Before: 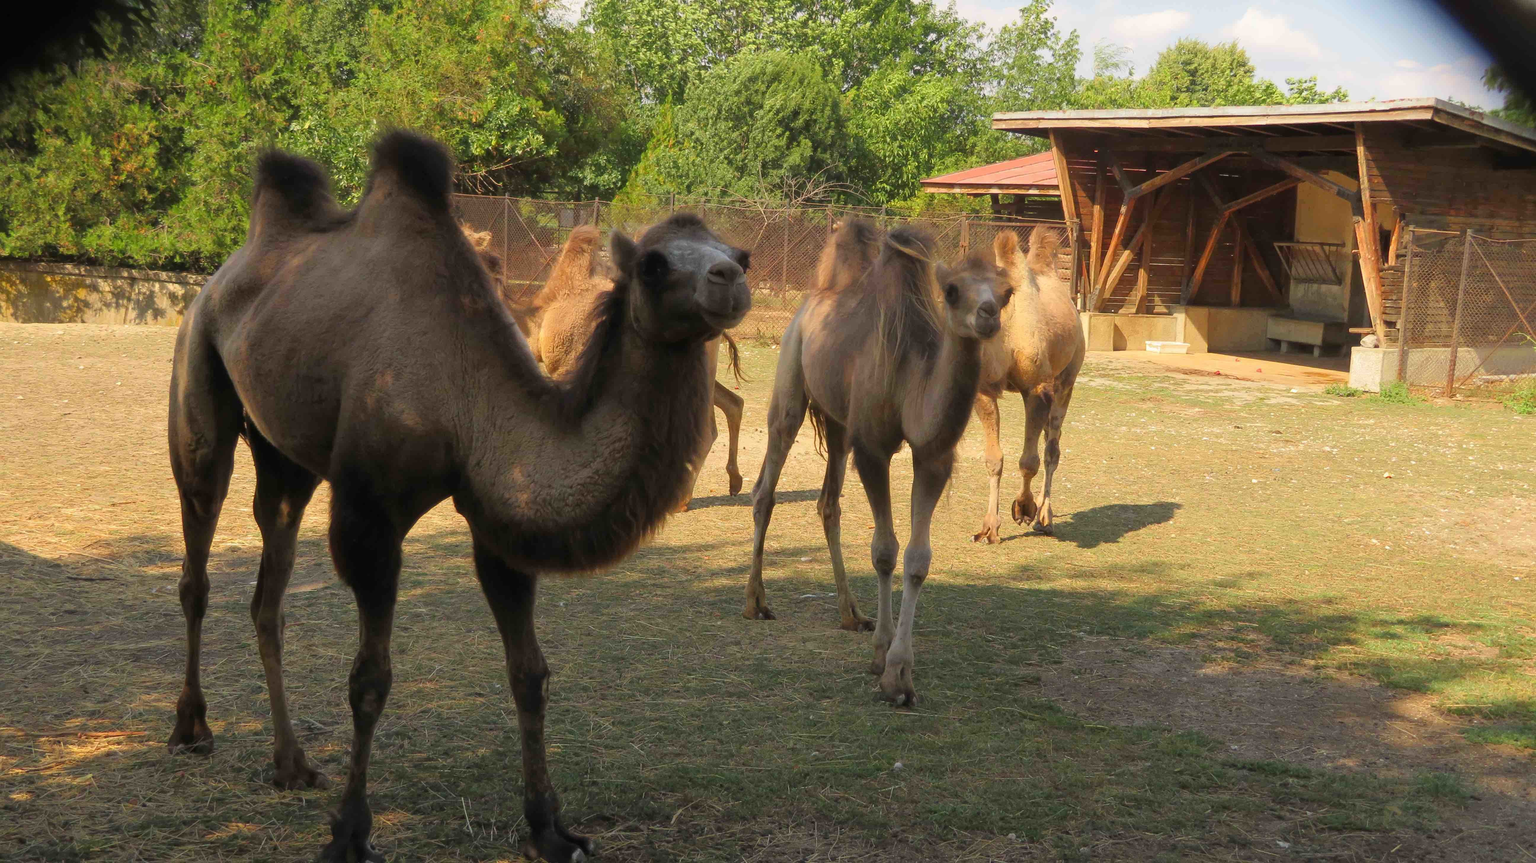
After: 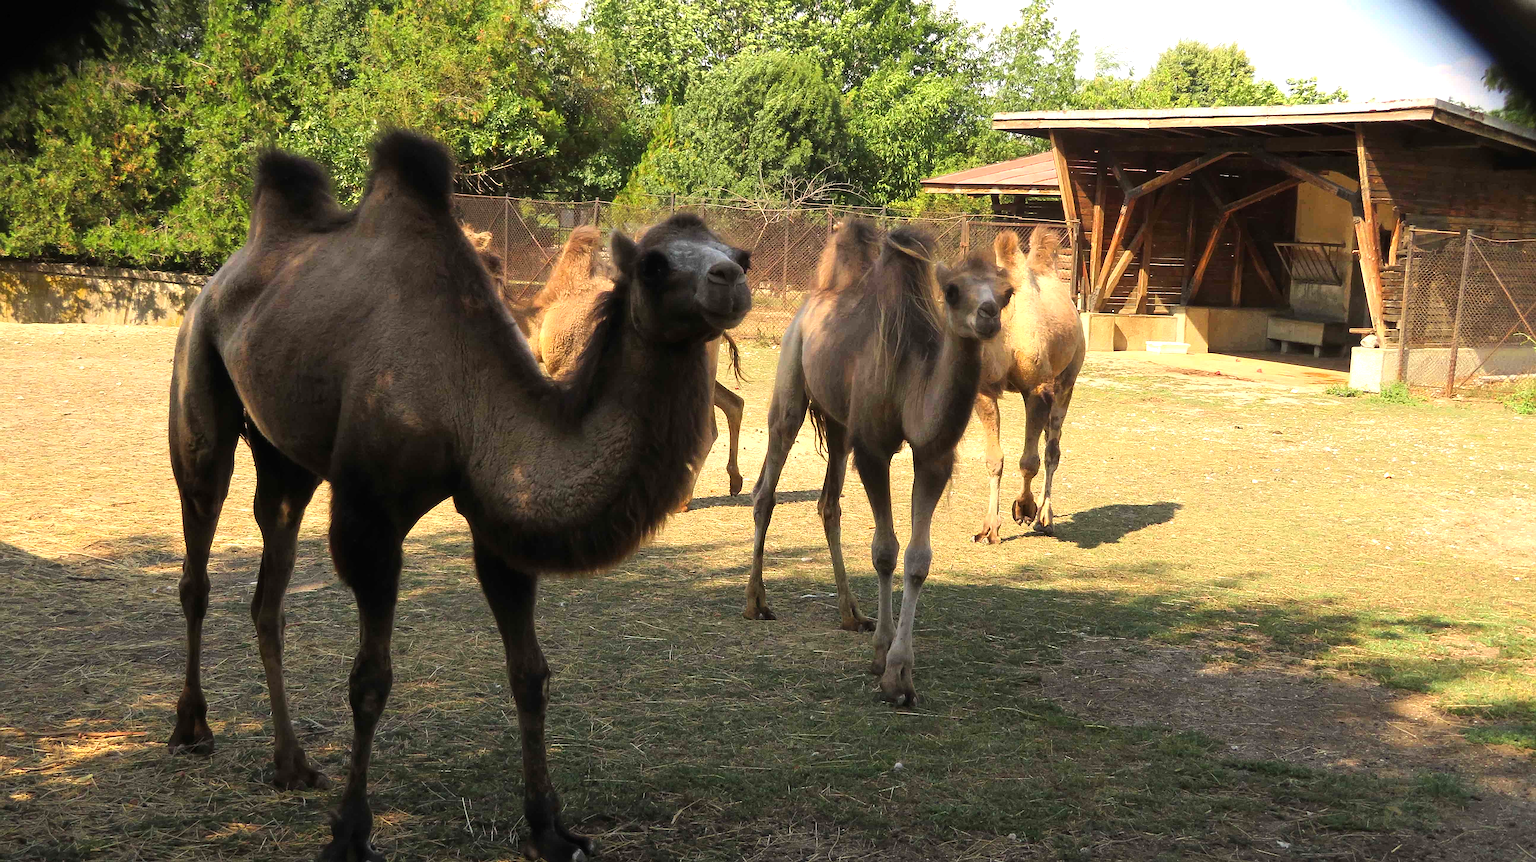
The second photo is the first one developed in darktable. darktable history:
sharpen: on, module defaults
tone equalizer: -8 EV -0.767 EV, -7 EV -0.731 EV, -6 EV -0.591 EV, -5 EV -0.38 EV, -3 EV 0.38 EV, -2 EV 0.6 EV, -1 EV 0.676 EV, +0 EV 0.74 EV, edges refinement/feathering 500, mask exposure compensation -1.57 EV, preserve details no
